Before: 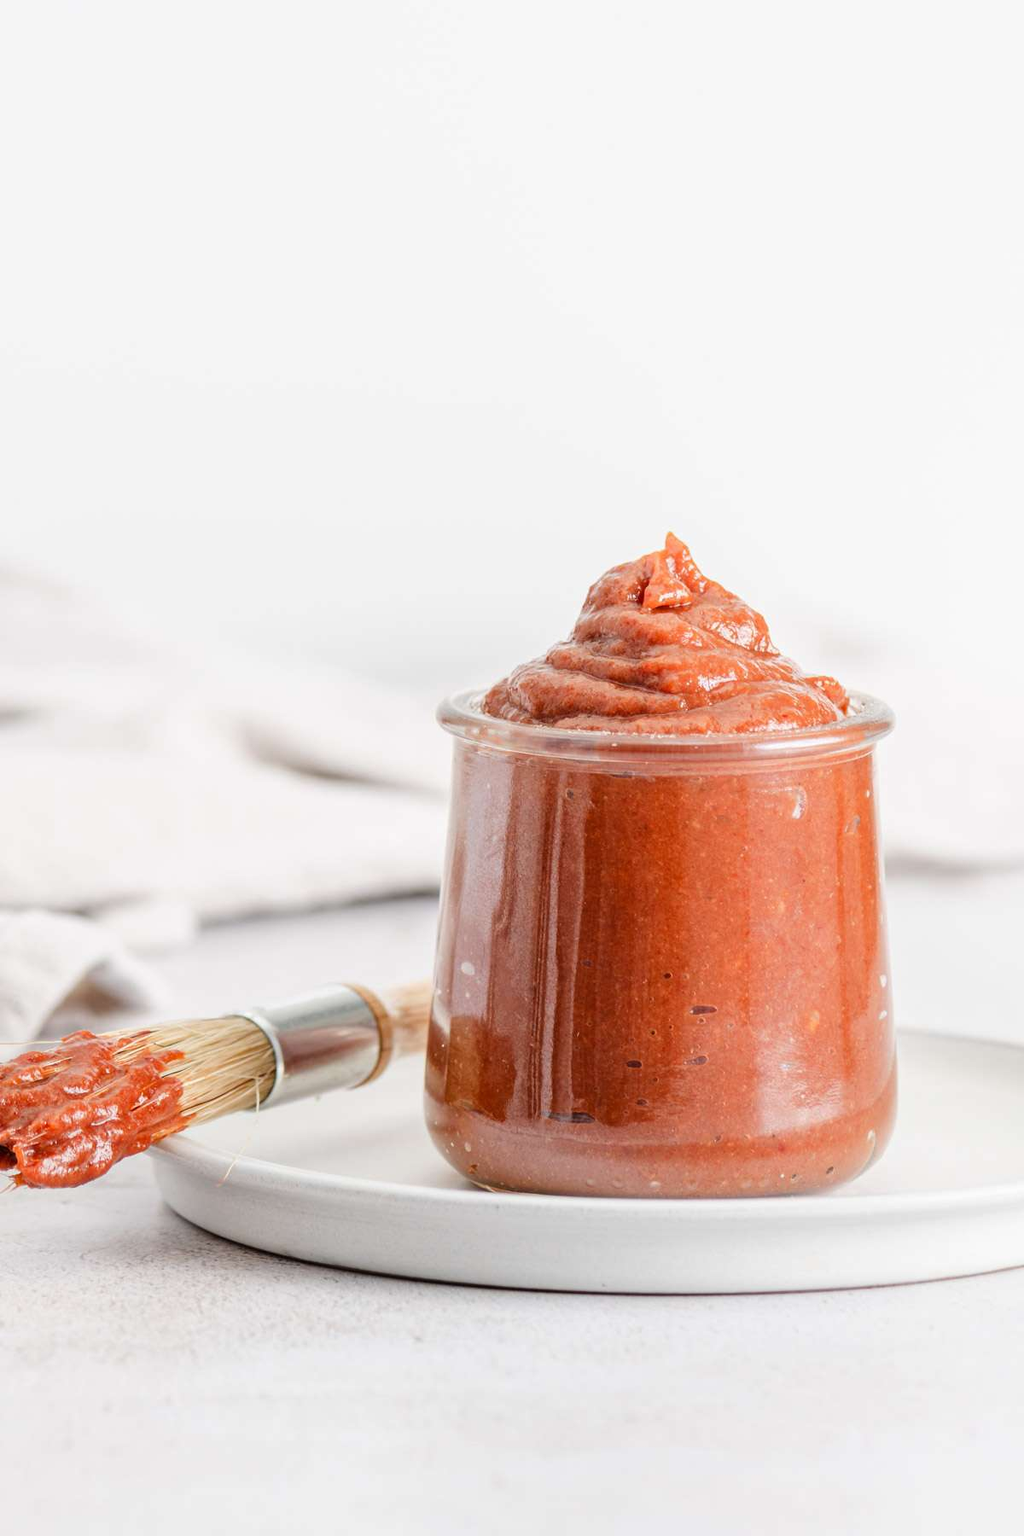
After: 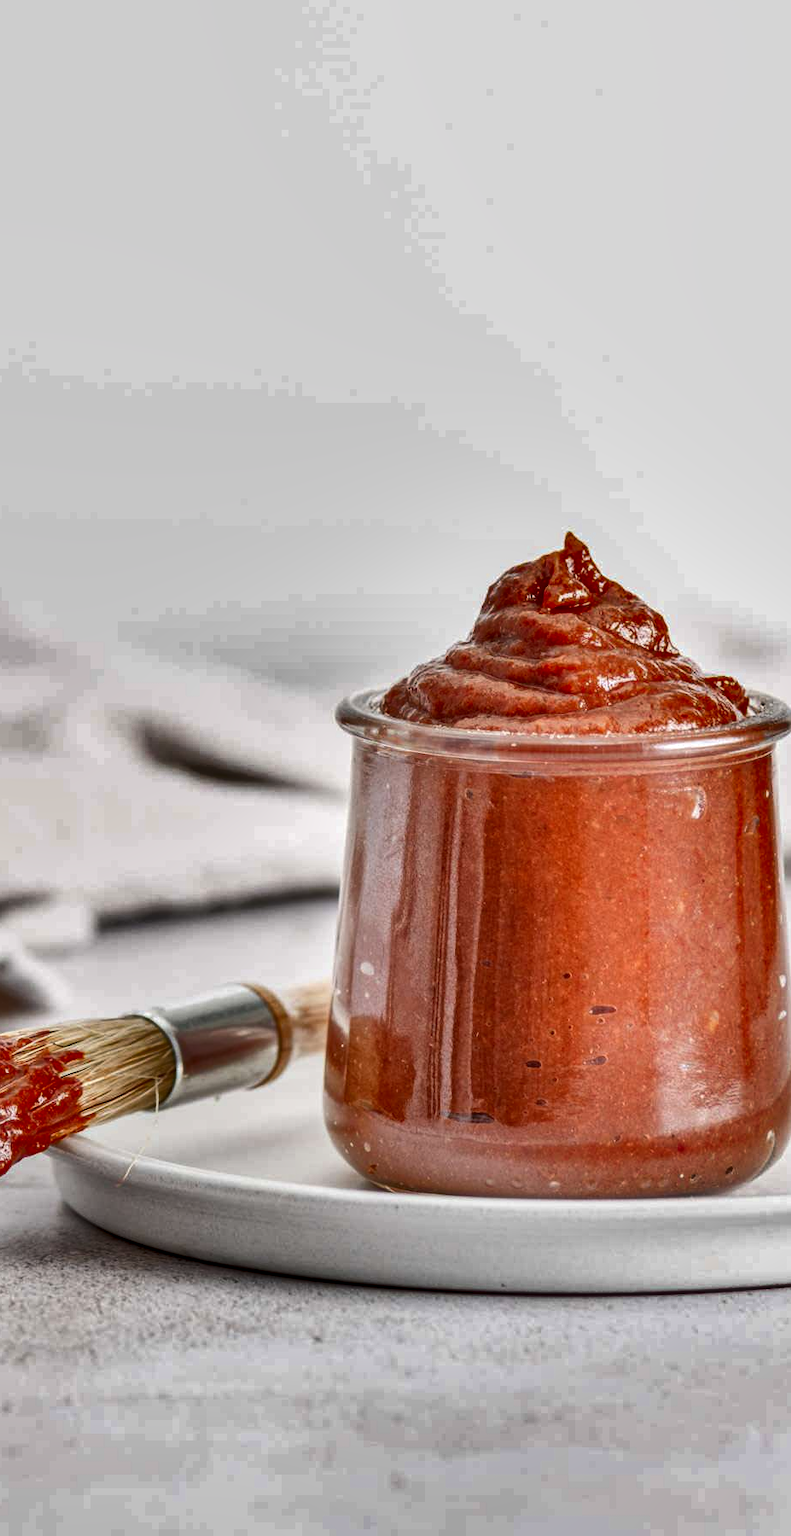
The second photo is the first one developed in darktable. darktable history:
crop: left 9.9%, right 12.722%
shadows and highlights: shadows 24.46, highlights -79.46, soften with gaussian
local contrast: on, module defaults
